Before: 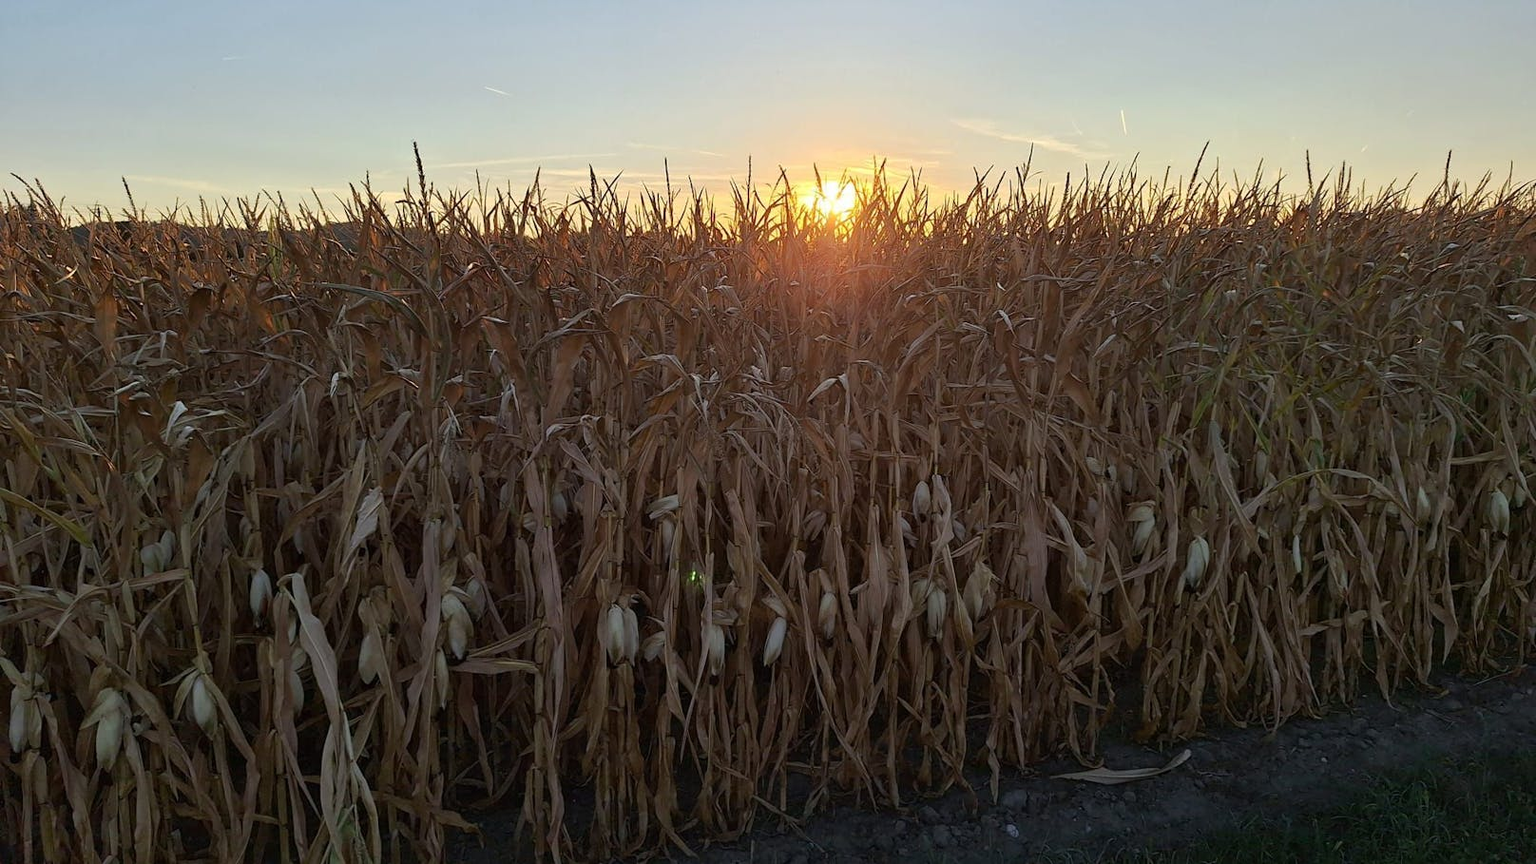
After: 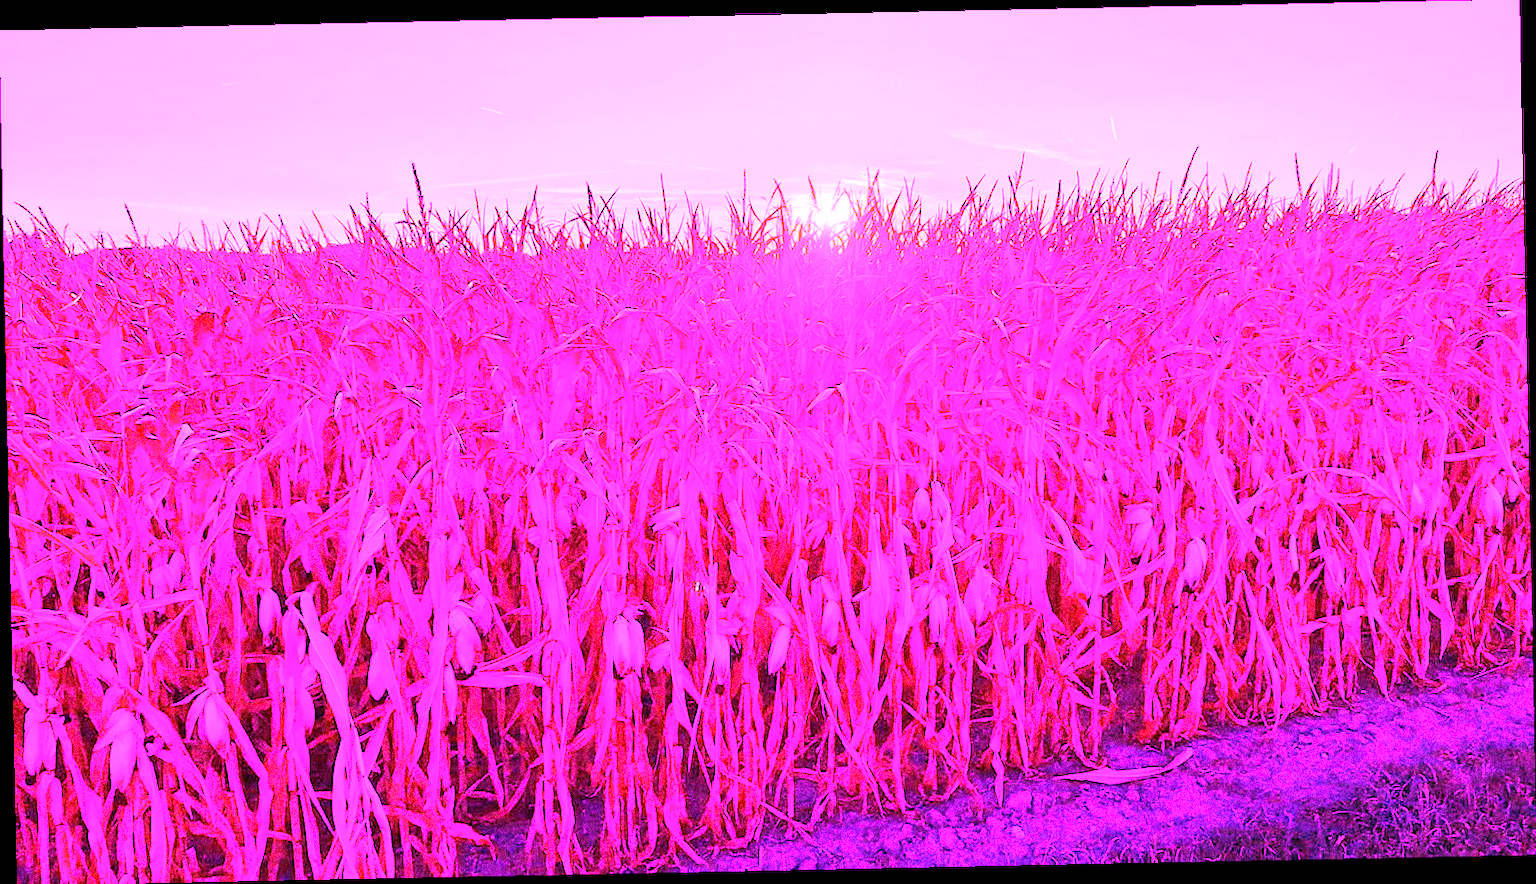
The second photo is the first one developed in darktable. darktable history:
rotate and perspective: rotation -1.17°, automatic cropping off
white balance: red 8, blue 8
grain: coarseness 0.09 ISO, strength 40%
